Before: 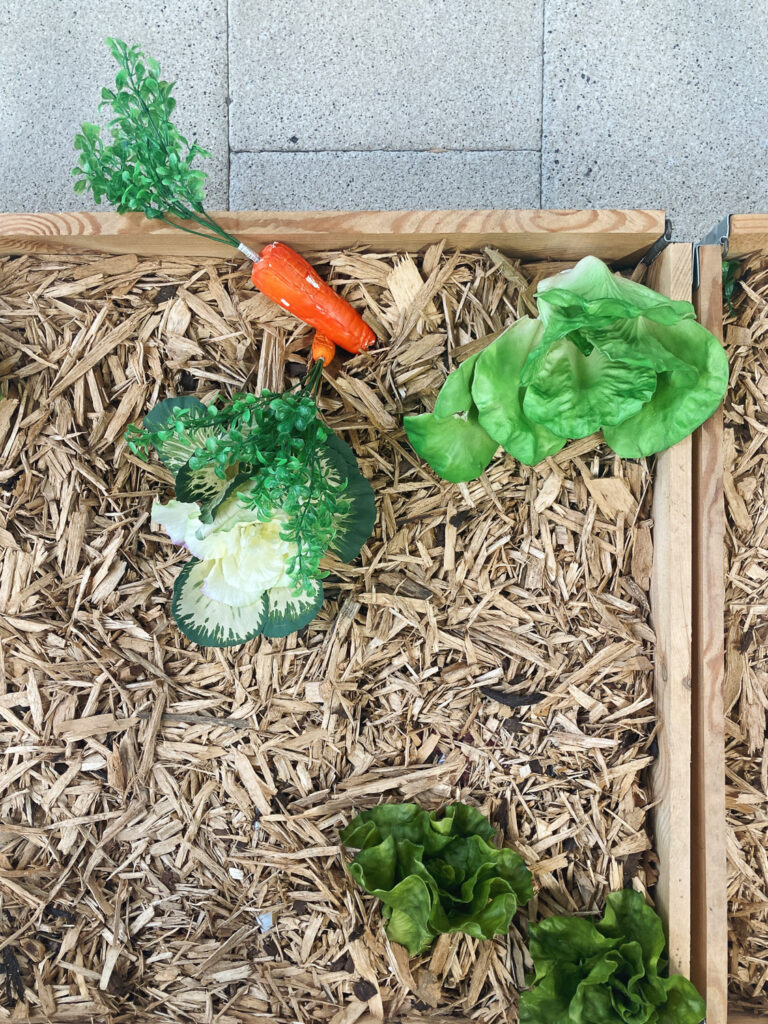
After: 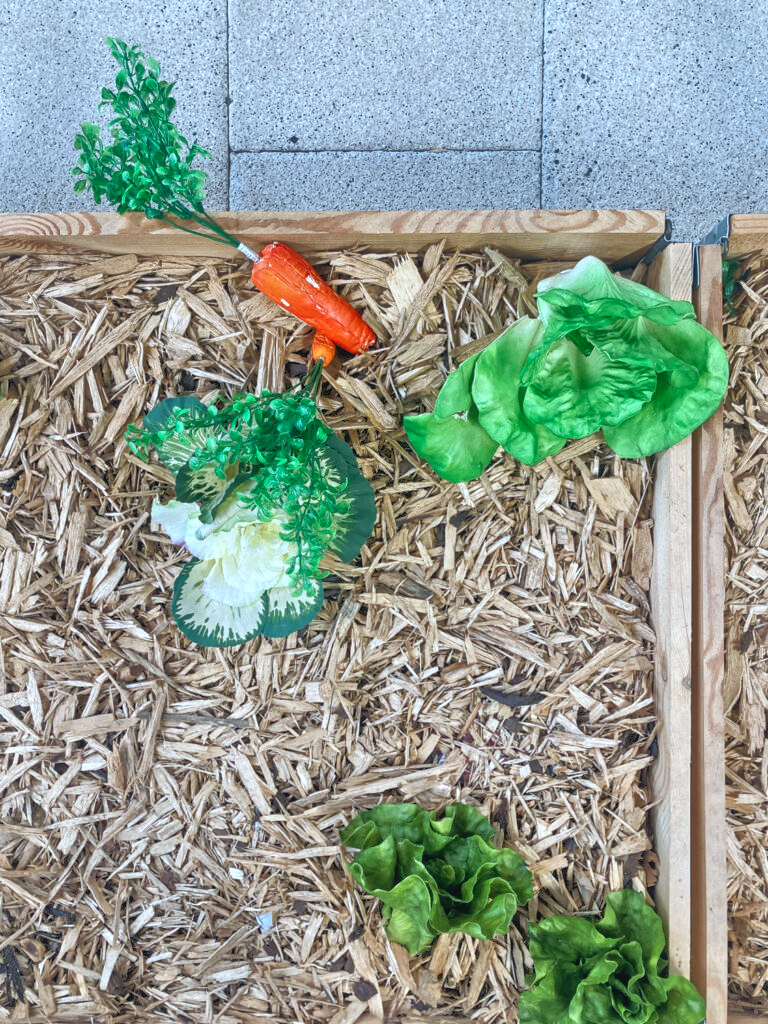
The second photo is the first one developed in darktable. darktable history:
shadows and highlights: radius 337.17, shadows 29.01, soften with gaussian
color calibration: x 0.37, y 0.382, temperature 4313.32 K
local contrast: detail 110%
tone equalizer: -7 EV 0.15 EV, -6 EV 0.6 EV, -5 EV 1.15 EV, -4 EV 1.33 EV, -3 EV 1.15 EV, -2 EV 0.6 EV, -1 EV 0.15 EV, mask exposure compensation -0.5 EV
